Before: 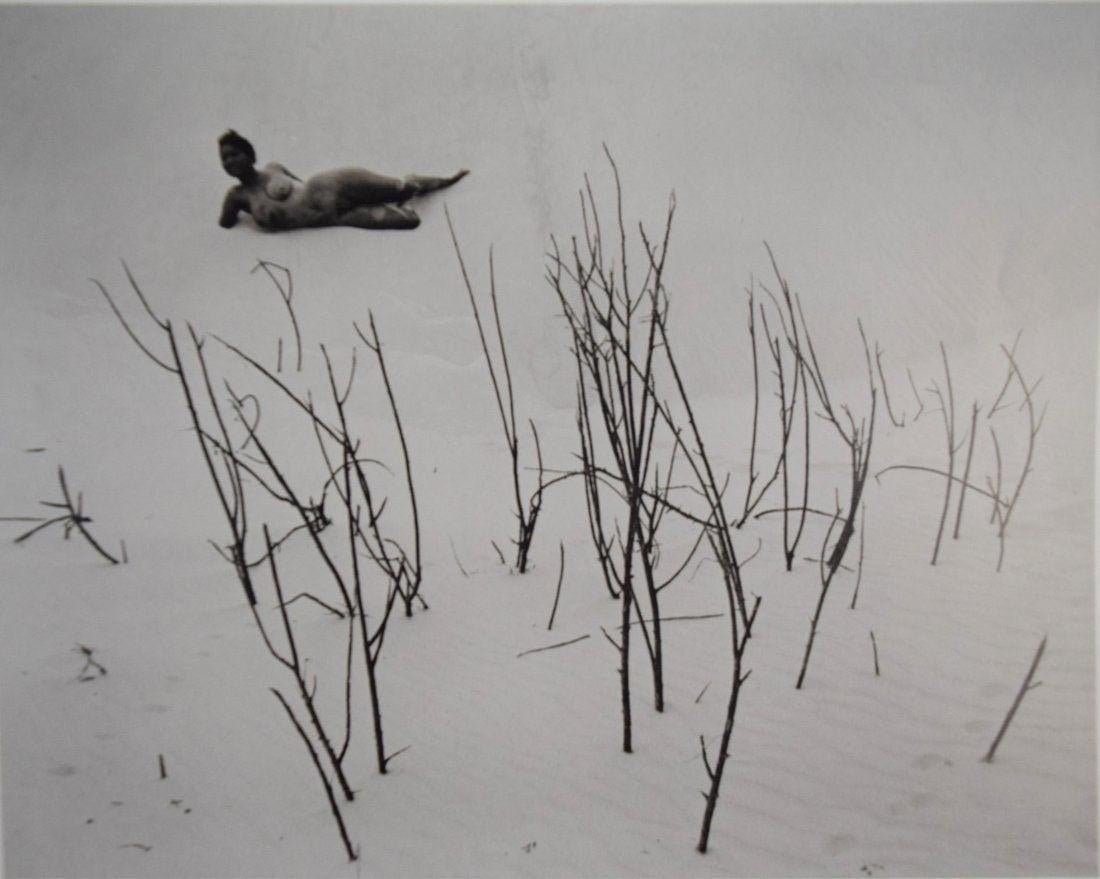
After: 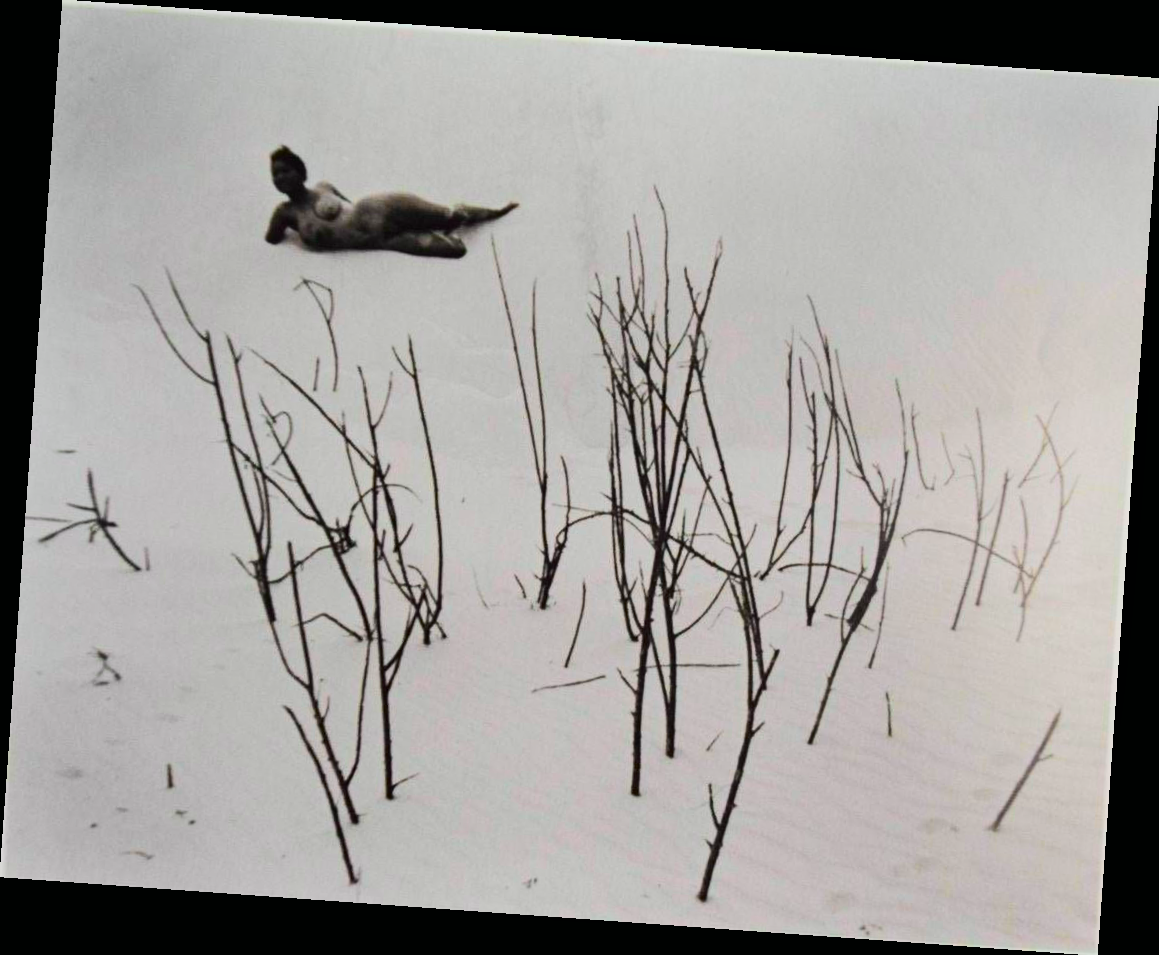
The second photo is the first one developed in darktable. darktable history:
rotate and perspective: rotation 4.1°, automatic cropping off
tone curve: curves: ch0 [(0, 0.003) (0.044, 0.032) (0.12, 0.089) (0.197, 0.168) (0.281, 0.273) (0.468, 0.548) (0.588, 0.71) (0.701, 0.815) (0.86, 0.922) (1, 0.982)]; ch1 [(0, 0) (0.247, 0.215) (0.433, 0.382) (0.466, 0.426) (0.493, 0.481) (0.501, 0.5) (0.517, 0.524) (0.557, 0.582) (0.598, 0.651) (0.671, 0.735) (0.796, 0.85) (1, 1)]; ch2 [(0, 0) (0.249, 0.216) (0.357, 0.317) (0.448, 0.432) (0.478, 0.492) (0.498, 0.499) (0.517, 0.53) (0.537, 0.57) (0.569, 0.623) (0.61, 0.663) (0.706, 0.75) (0.808, 0.809) (0.991, 0.968)], color space Lab, independent channels, preserve colors none
shadows and highlights: soften with gaussian
